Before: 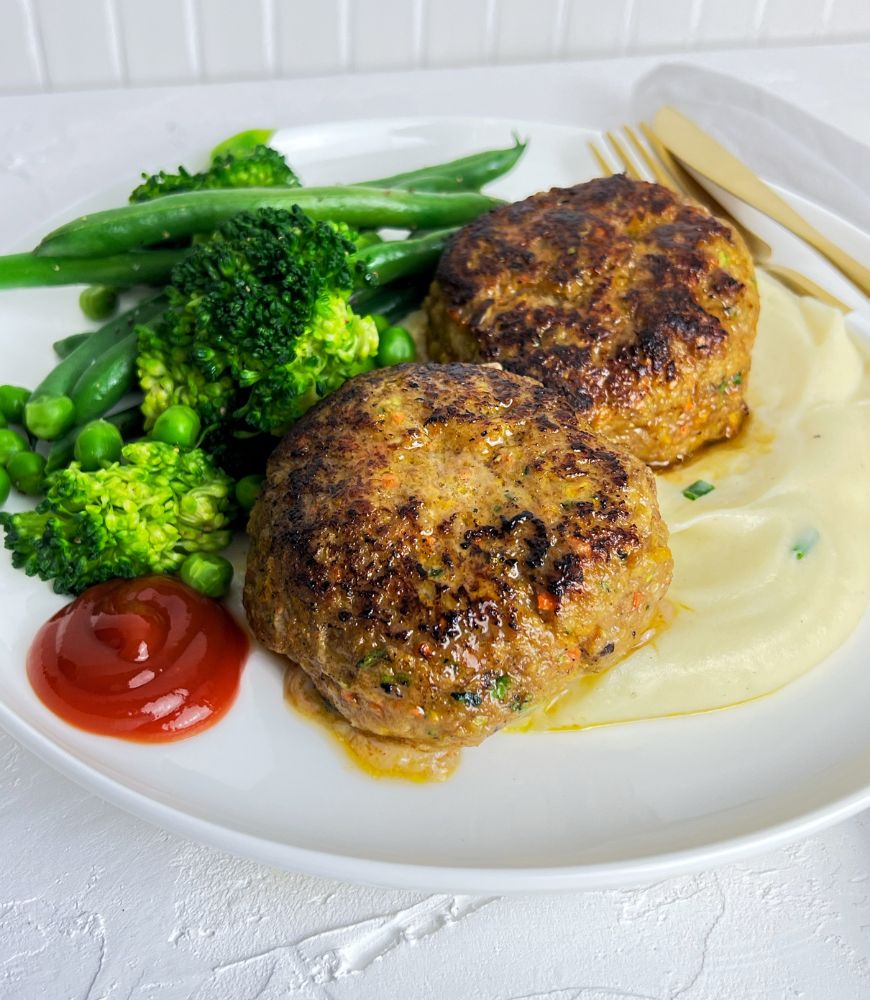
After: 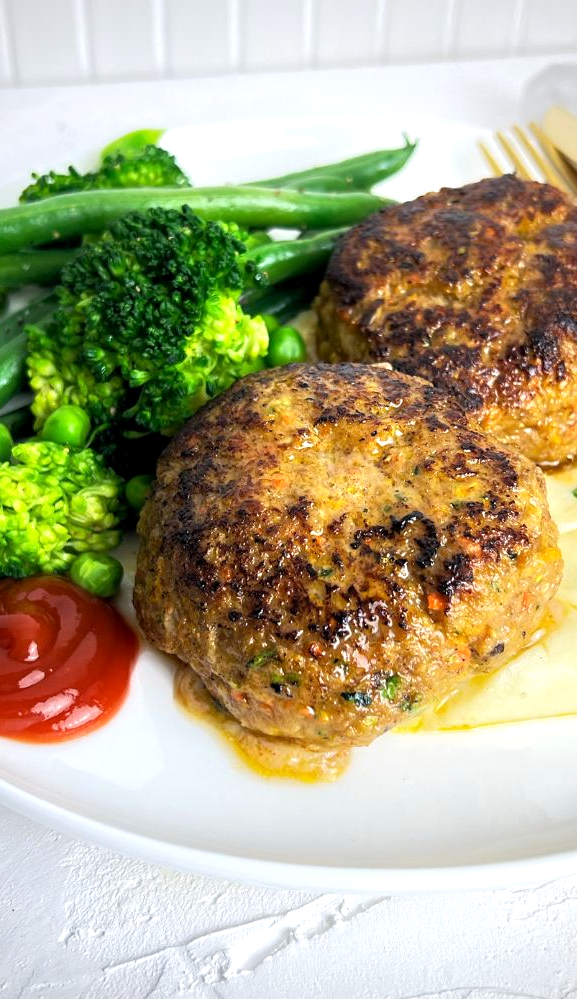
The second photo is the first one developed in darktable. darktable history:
exposure: black level correction 0.001, exposure 0.498 EV, compensate exposure bias true, compensate highlight preservation false
vignetting: fall-off radius 61.09%
crop and rotate: left 12.645%, right 20.921%
